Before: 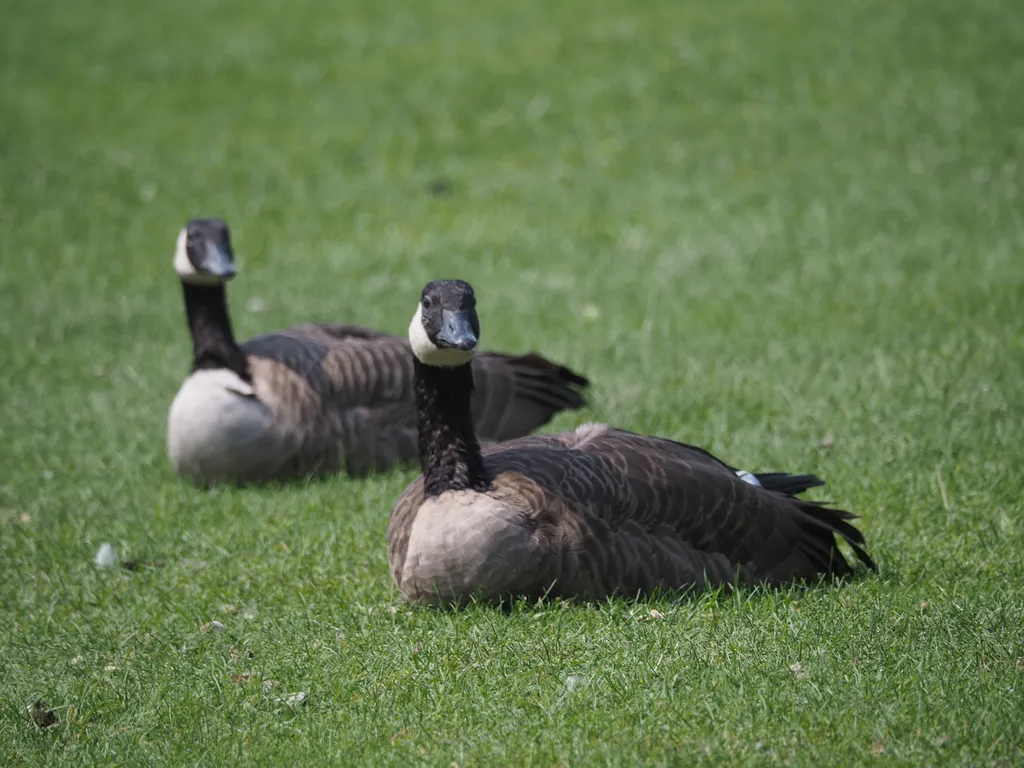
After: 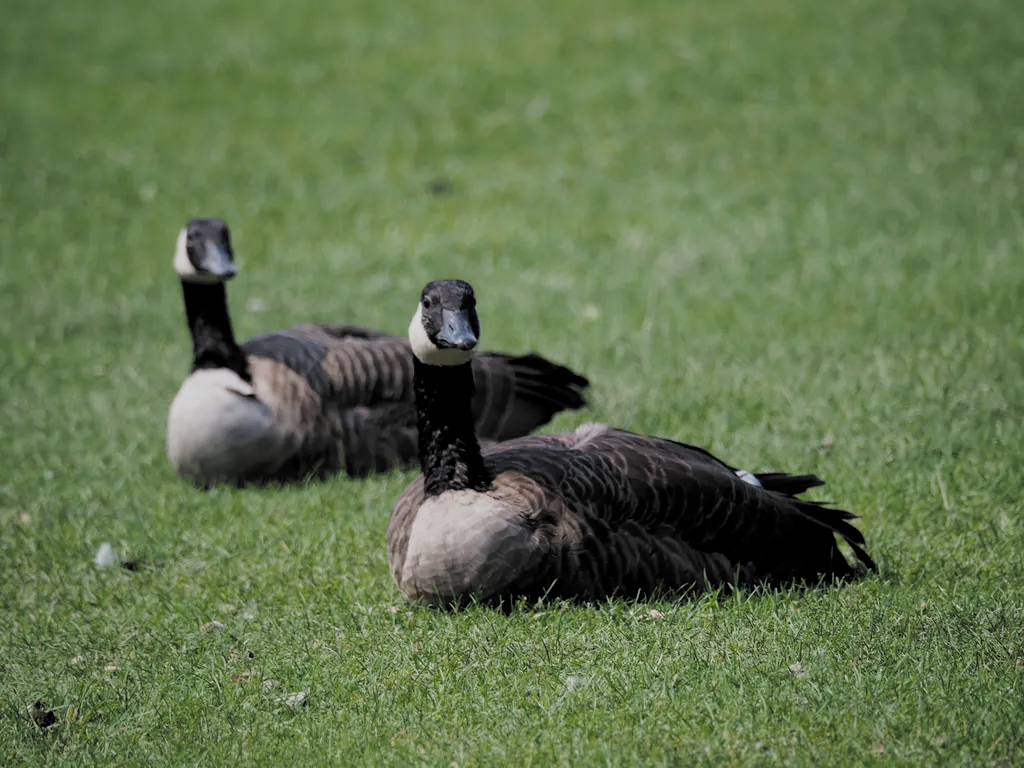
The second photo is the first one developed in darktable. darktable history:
filmic rgb: black relative exposure -3.9 EV, white relative exposure 3.15 EV, hardness 2.87, color science v5 (2021), contrast in shadows safe, contrast in highlights safe
